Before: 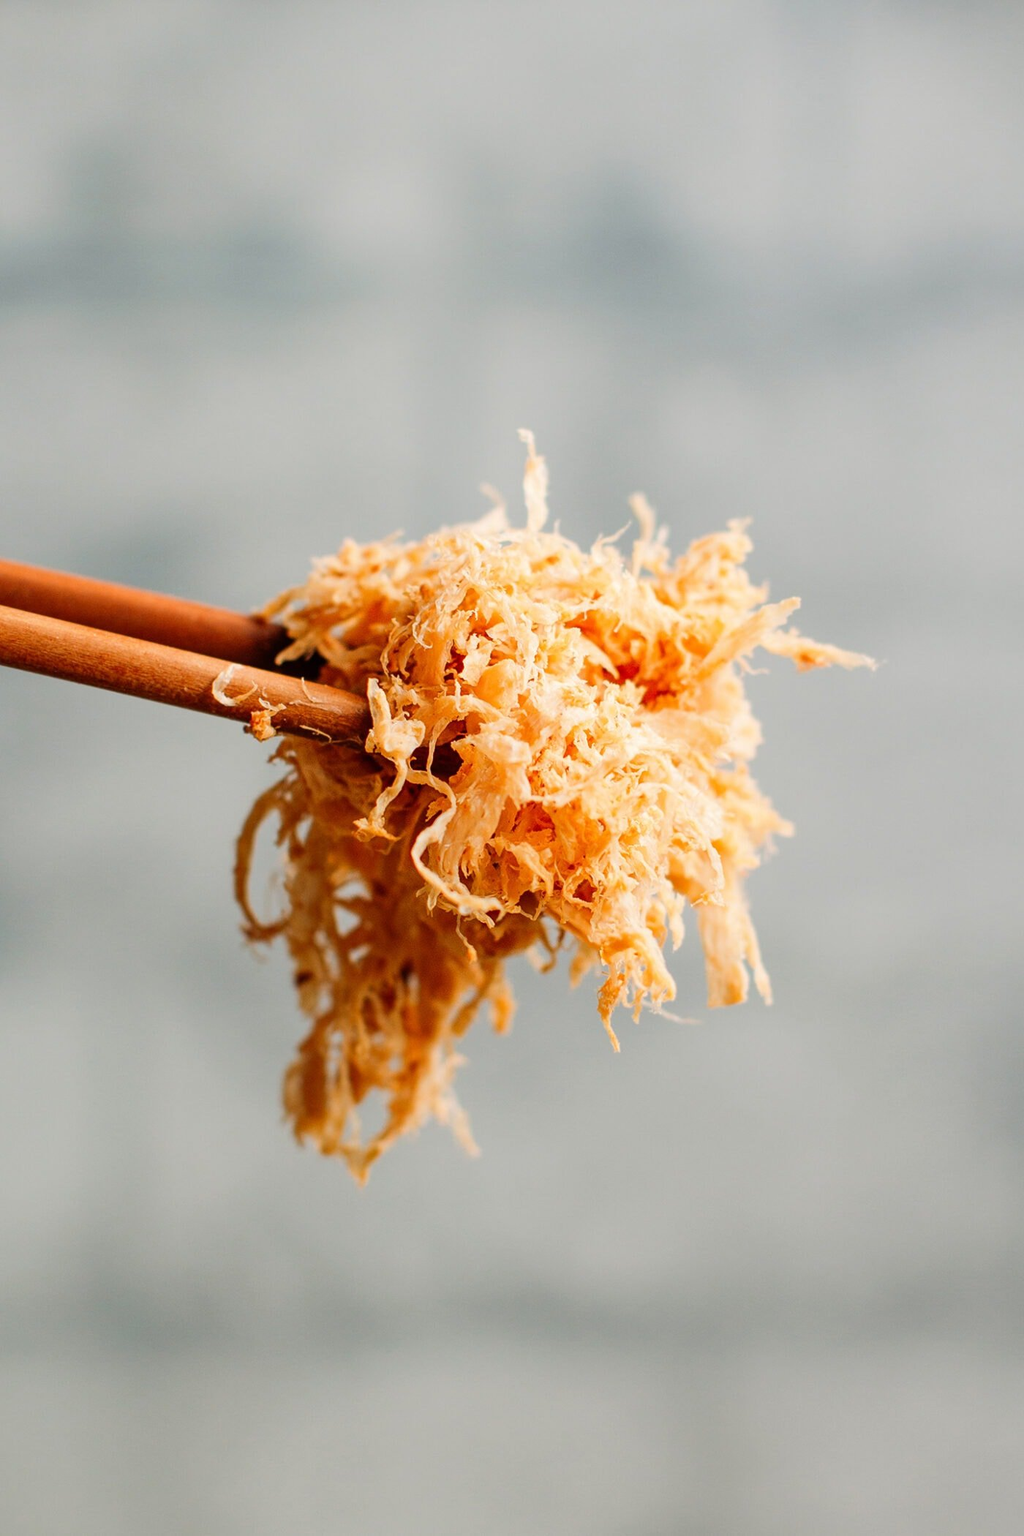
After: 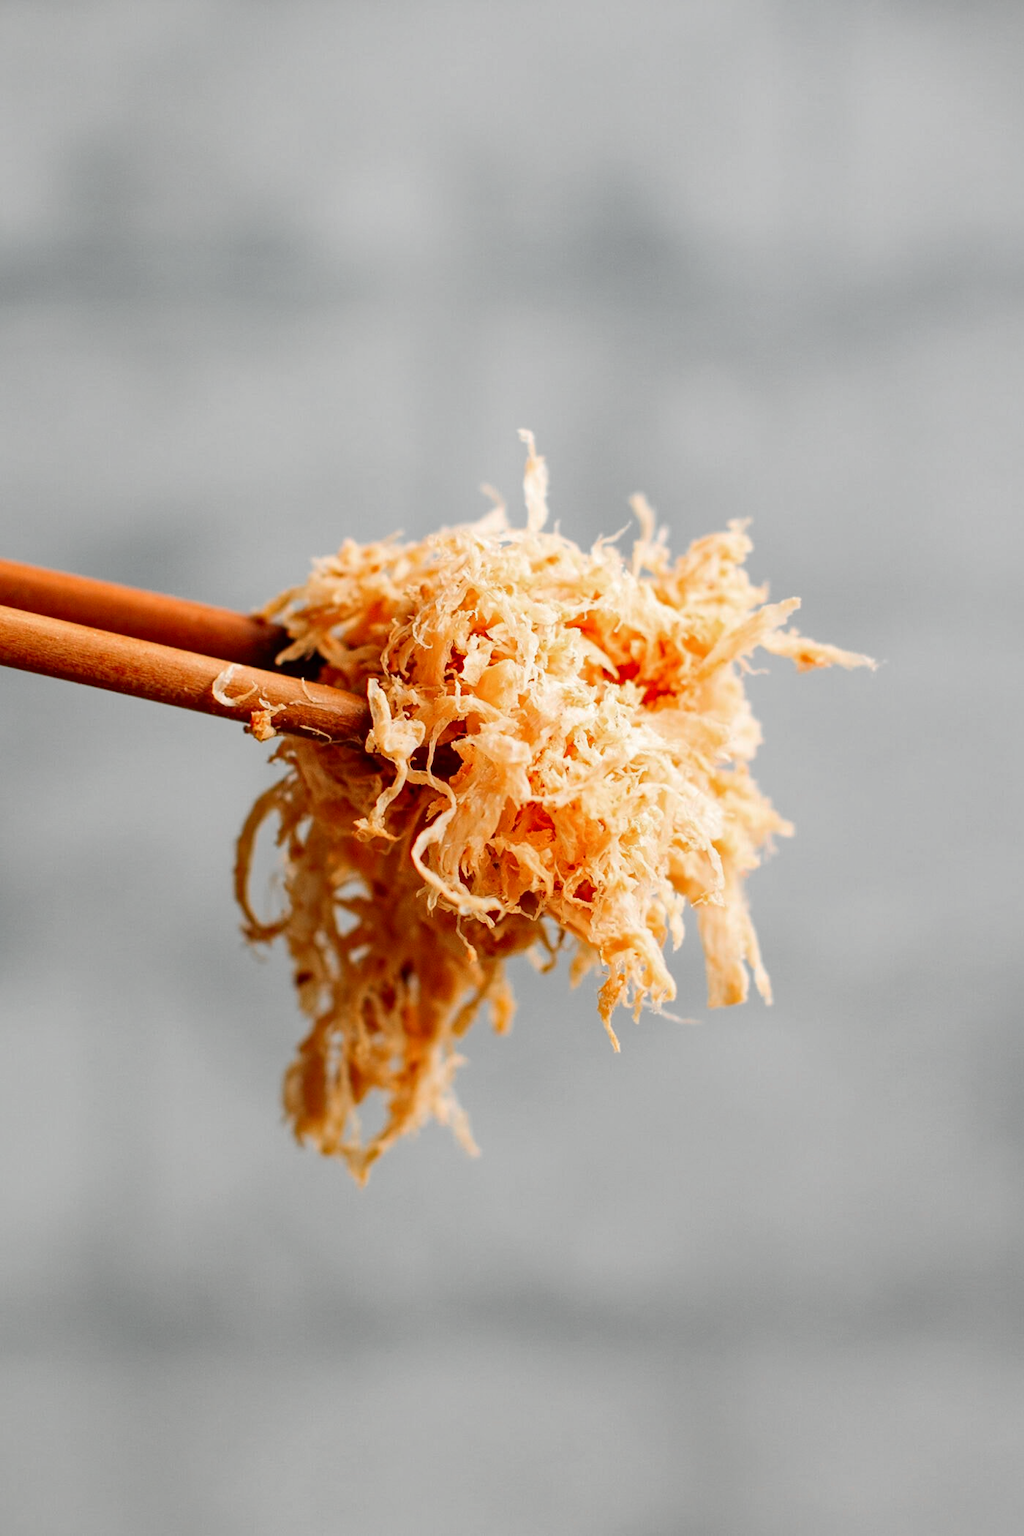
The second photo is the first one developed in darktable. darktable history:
contrast brightness saturation: saturation -0.04
haze removal: adaptive false
color zones: curves: ch1 [(0, 0.638) (0.193, 0.442) (0.286, 0.15) (0.429, 0.14) (0.571, 0.142) (0.714, 0.154) (0.857, 0.175) (1, 0.638)]
